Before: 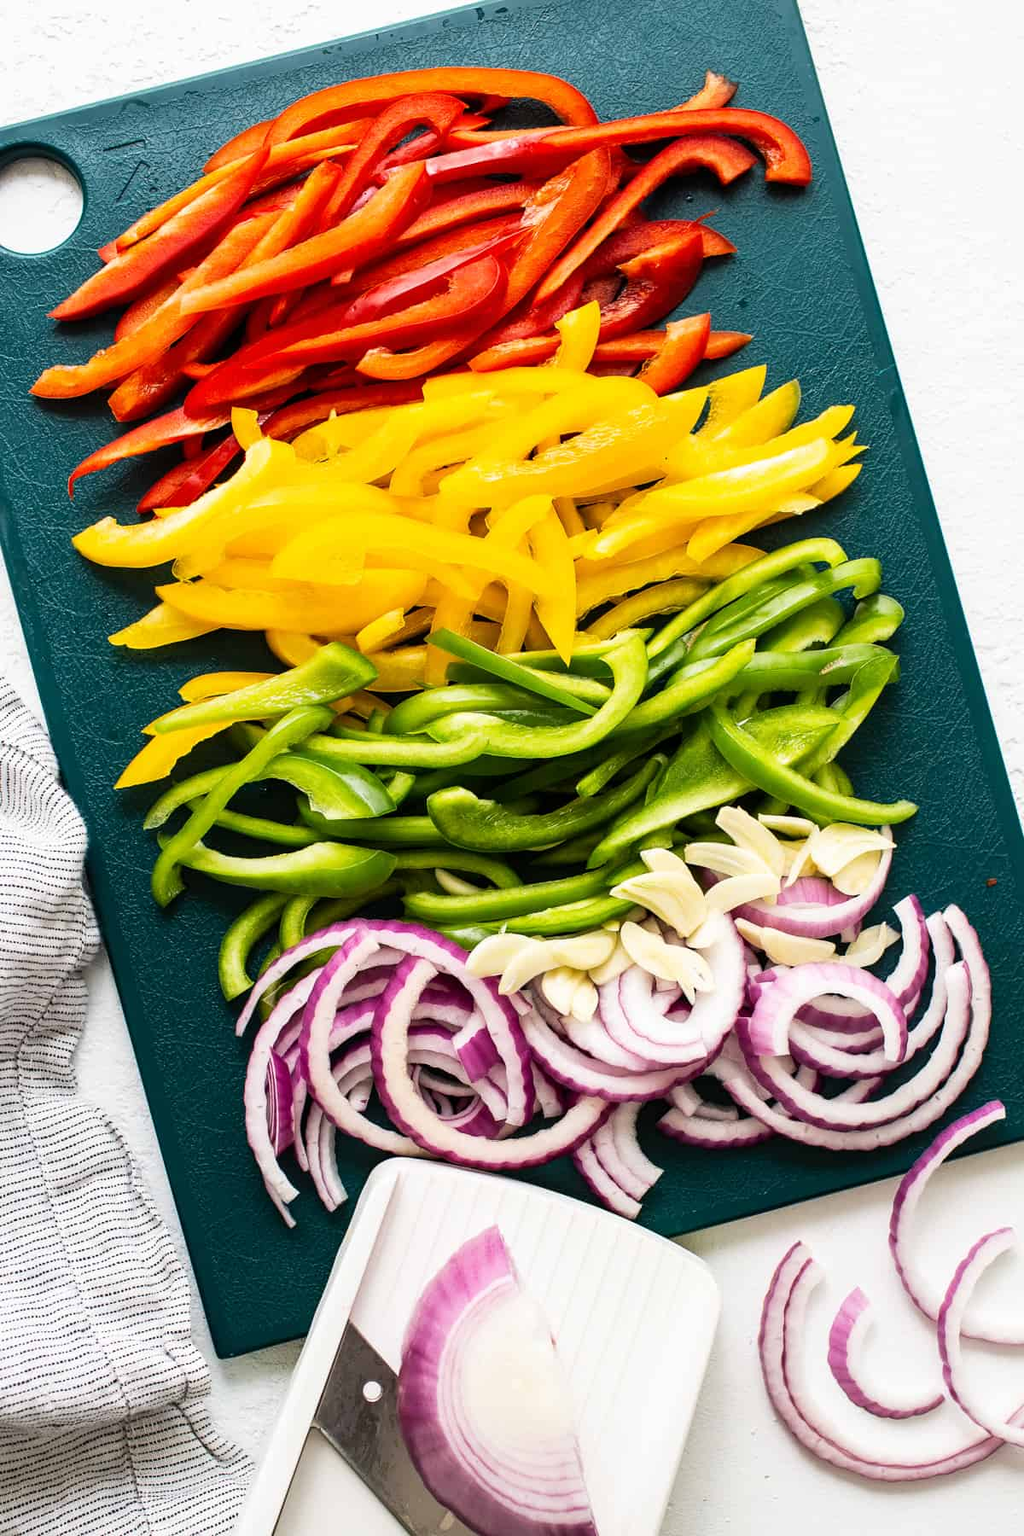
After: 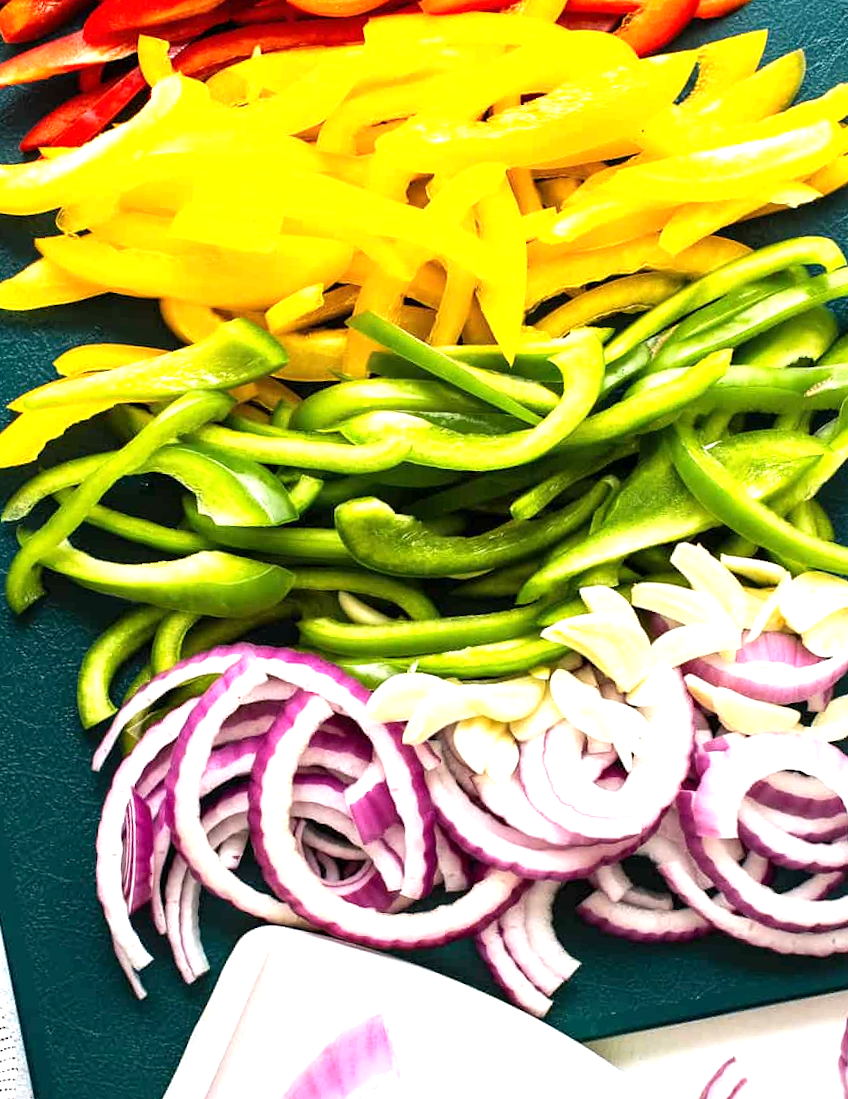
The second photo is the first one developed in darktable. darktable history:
exposure: exposure 0.72 EV, compensate highlight preservation false
crop and rotate: angle -4.06°, left 9.887%, top 20.629%, right 12.059%, bottom 11.959%
